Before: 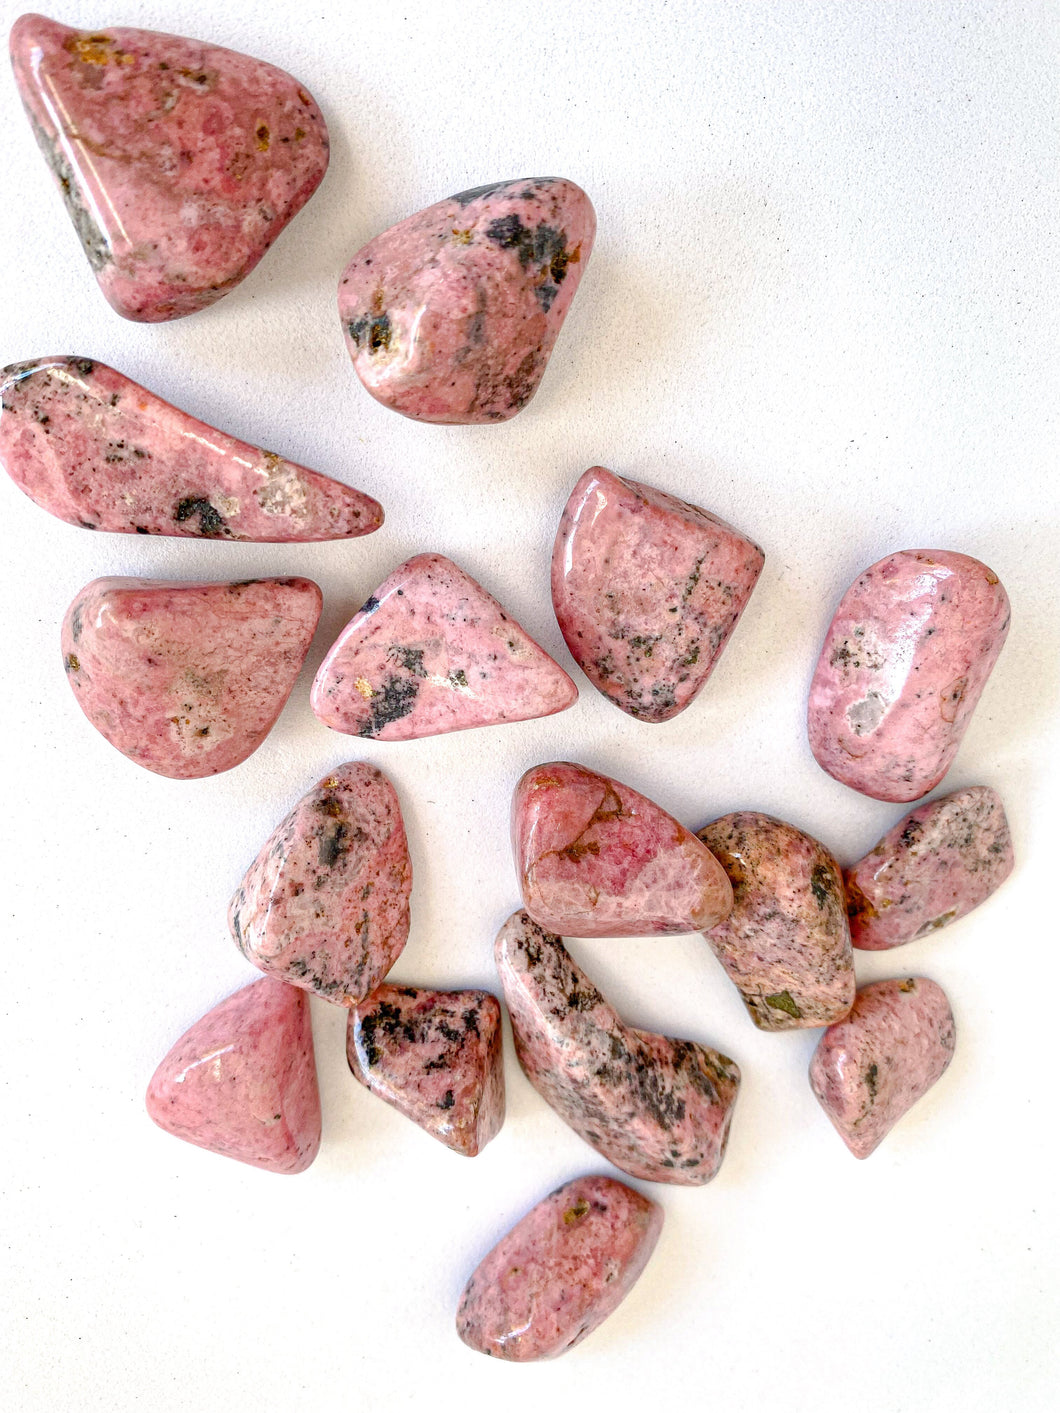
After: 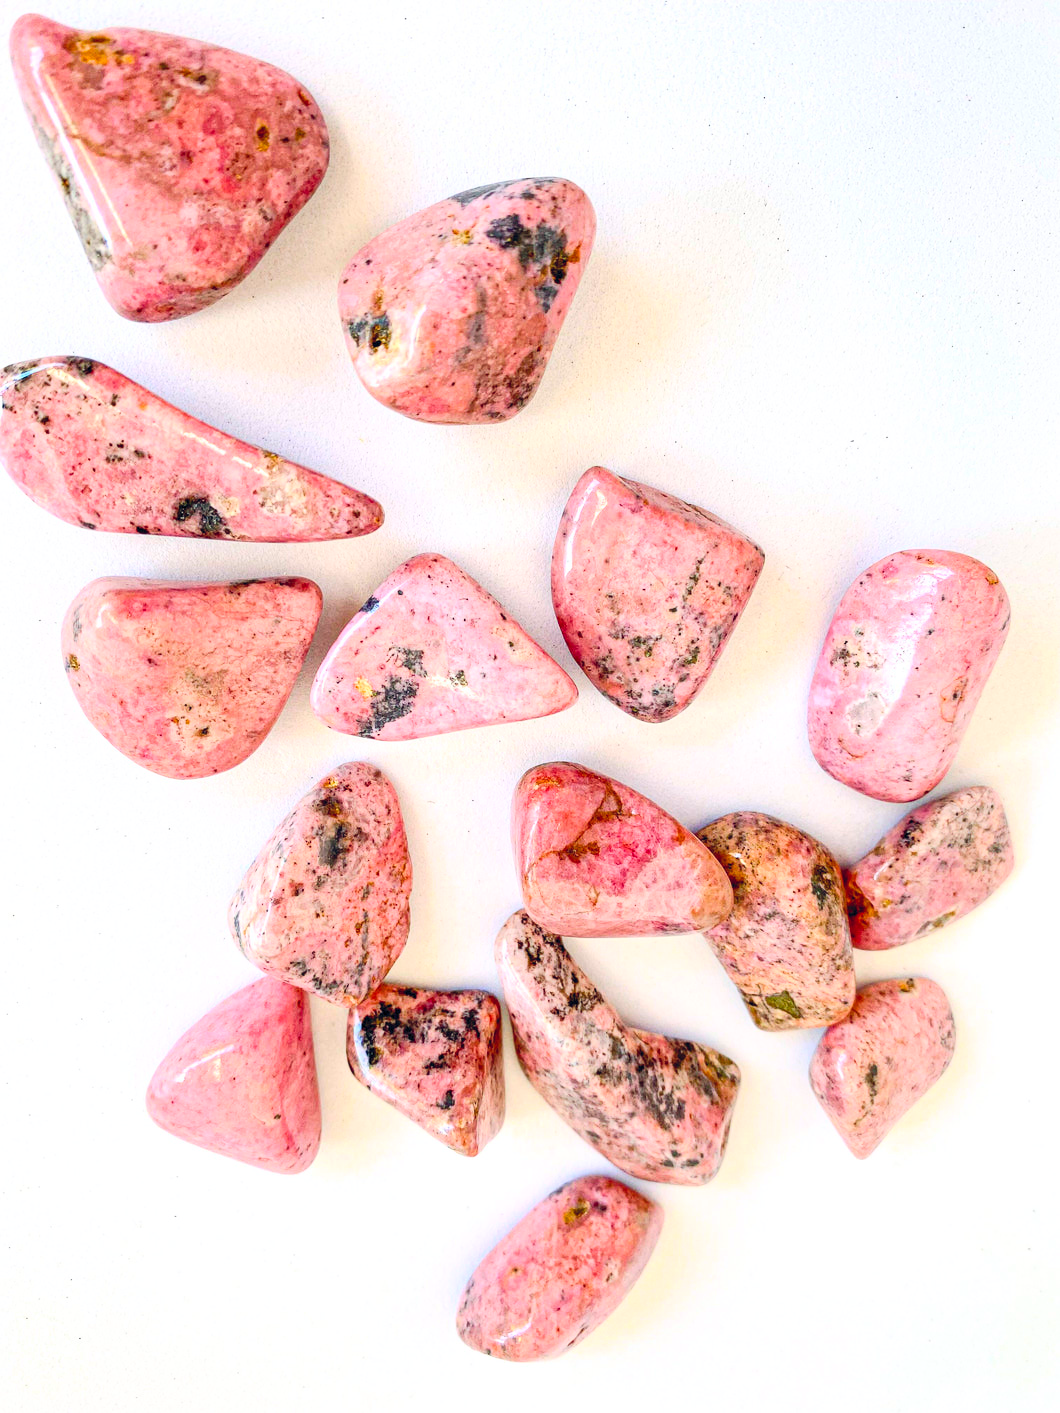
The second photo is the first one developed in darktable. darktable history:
contrast brightness saturation: contrast 0.236, brightness 0.264, saturation 0.384
color balance rgb: power › hue 328.29°, global offset › chroma 0.059%, global offset › hue 254.18°, linear chroma grading › global chroma 8.586%, perceptual saturation grading › global saturation 0.355%, global vibrance 10.026%
